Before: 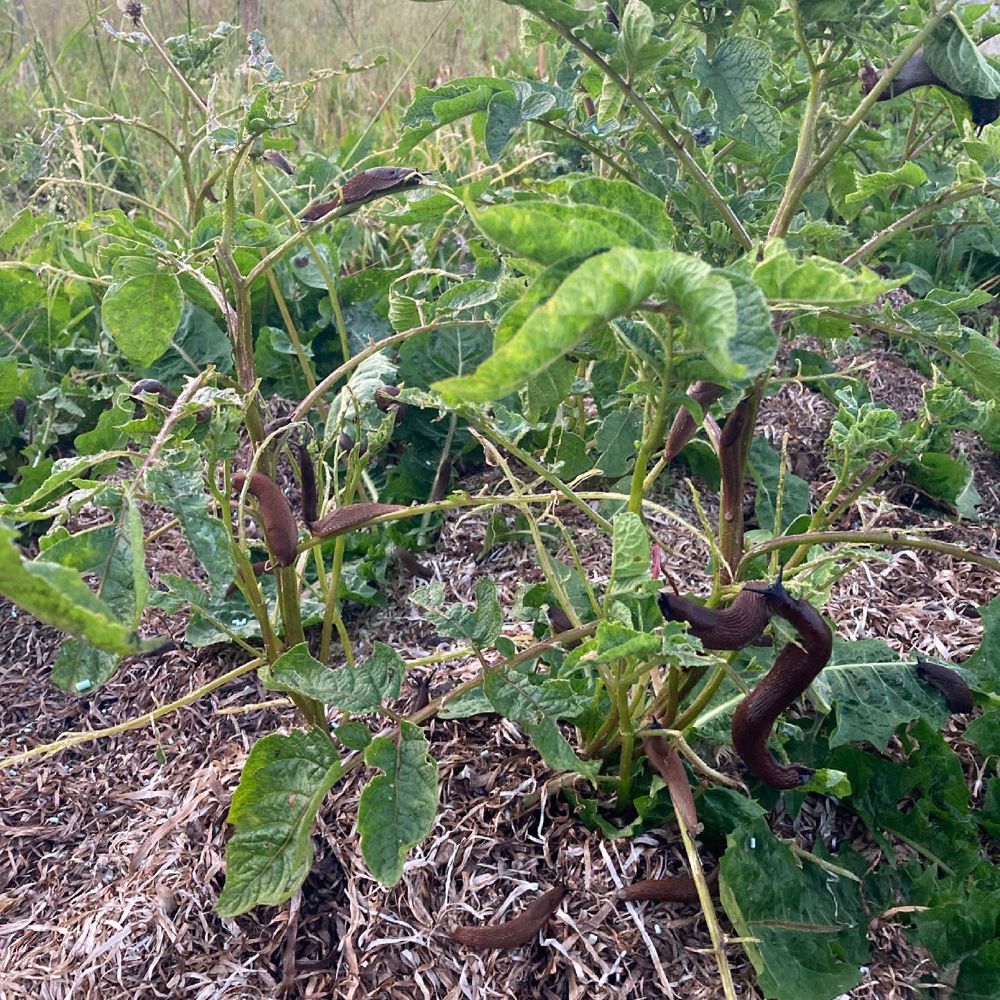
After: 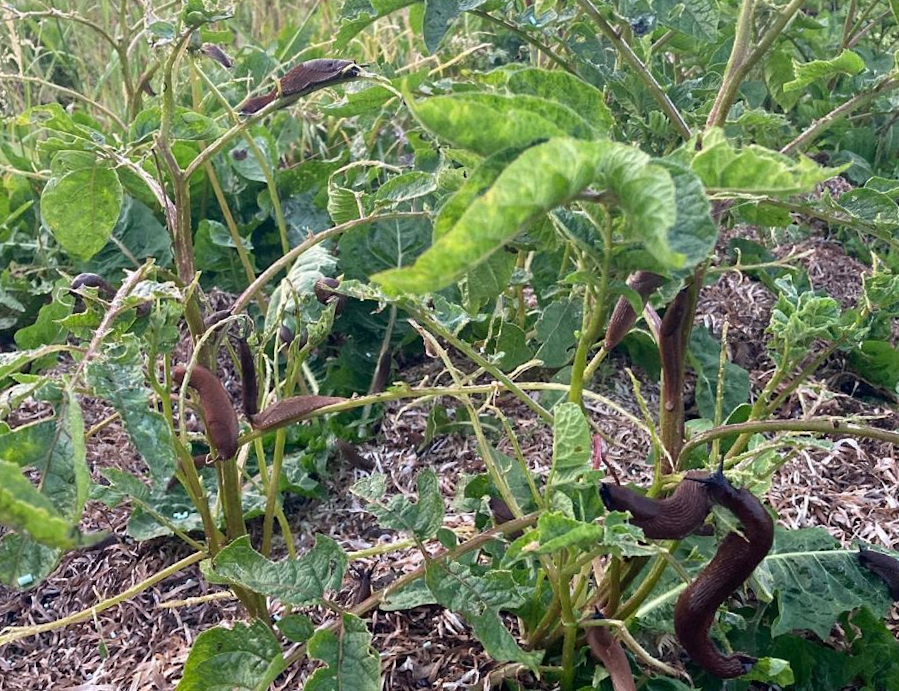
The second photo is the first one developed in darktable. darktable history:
rotate and perspective: rotation -0.45°, automatic cropping original format, crop left 0.008, crop right 0.992, crop top 0.012, crop bottom 0.988
crop: left 5.596%, top 10.314%, right 3.534%, bottom 19.395%
white balance: emerald 1
